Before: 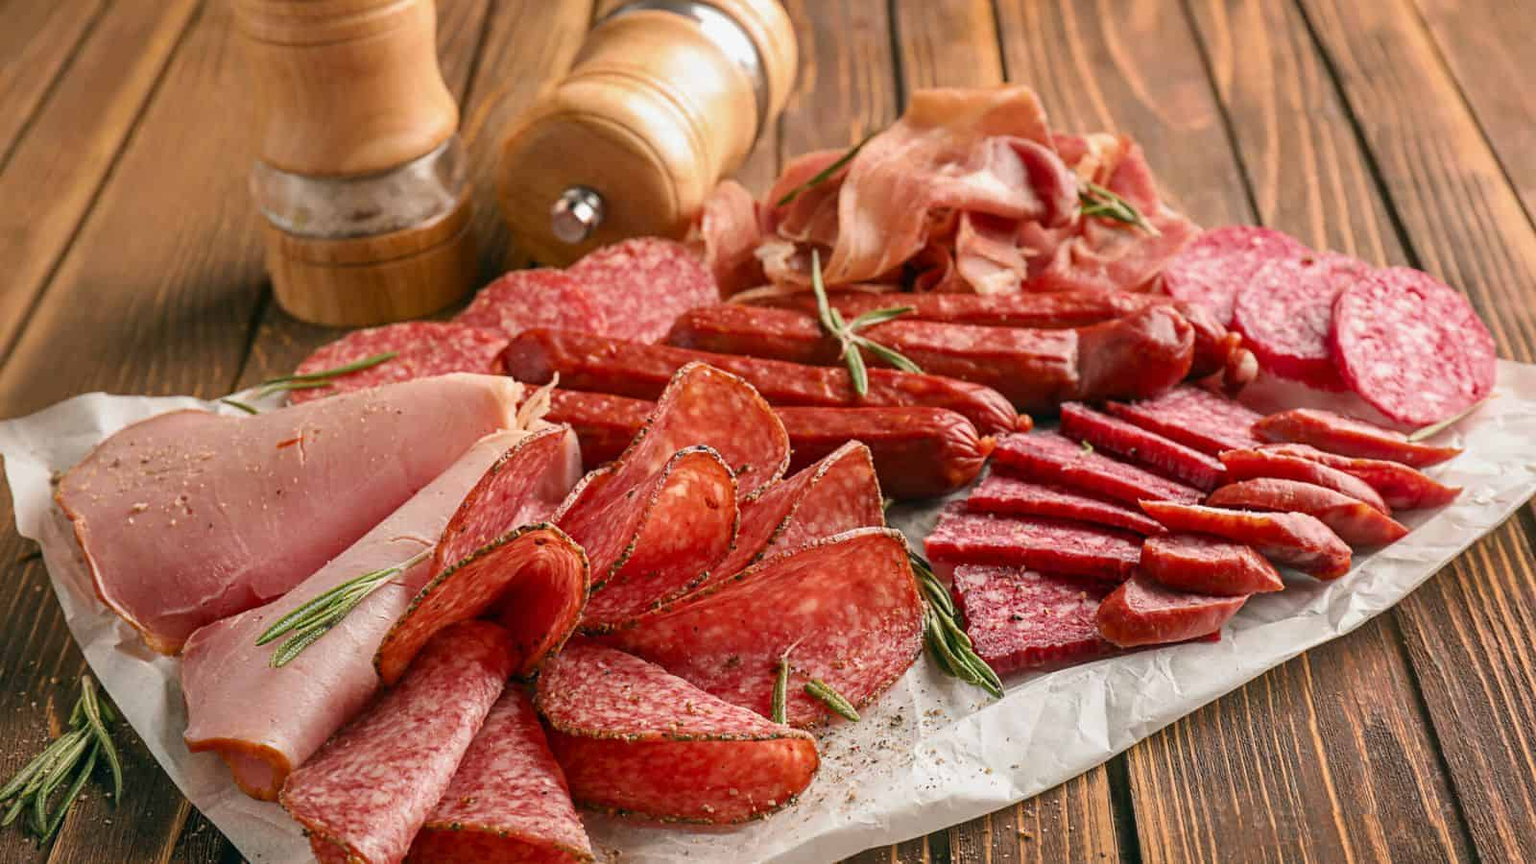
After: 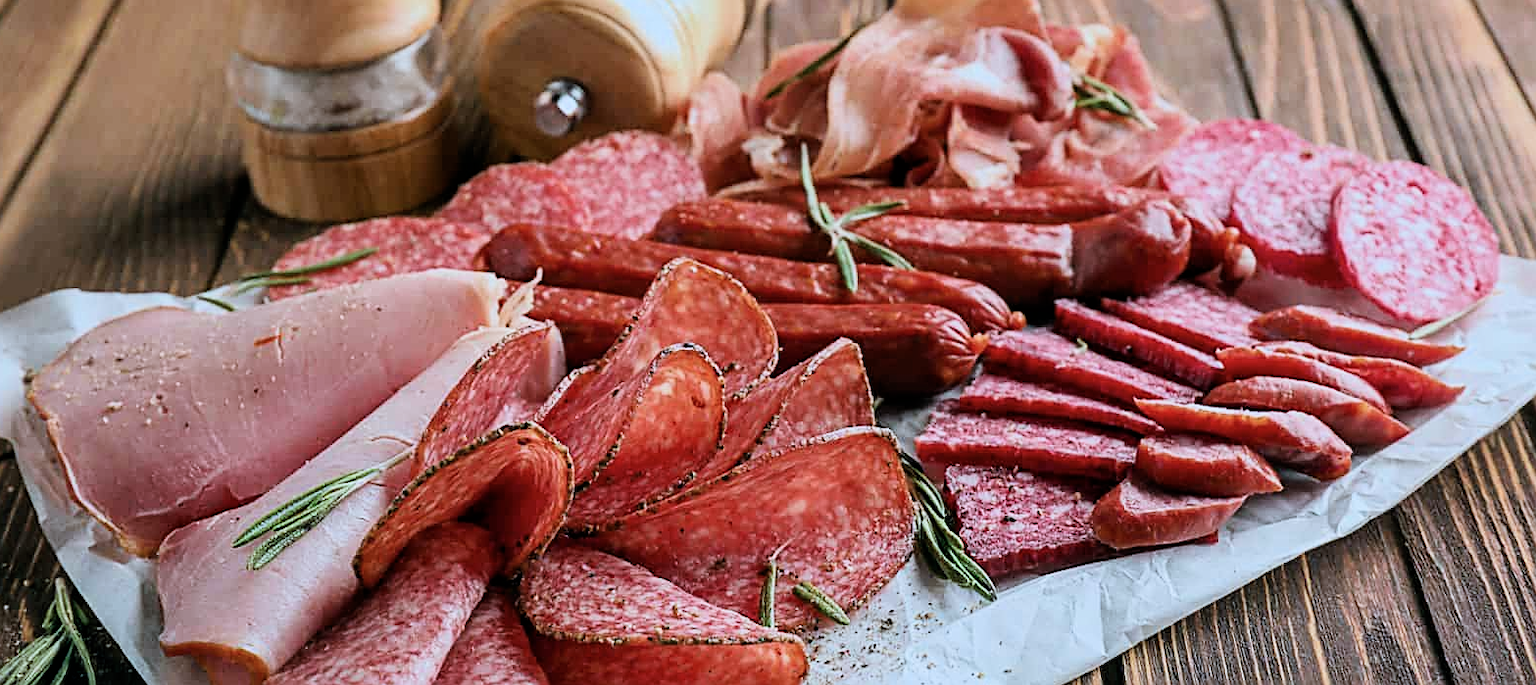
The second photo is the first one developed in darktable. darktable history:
tone equalizer: on, module defaults
color calibration: x 0.397, y 0.386, temperature 3671.39 K
crop and rotate: left 1.839%, top 12.764%, right 0.165%, bottom 9.544%
filmic rgb: black relative exposure -16 EV, white relative exposure 6.26 EV, hardness 5.07, contrast 1.351, iterations of high-quality reconstruction 0
sharpen: on, module defaults
